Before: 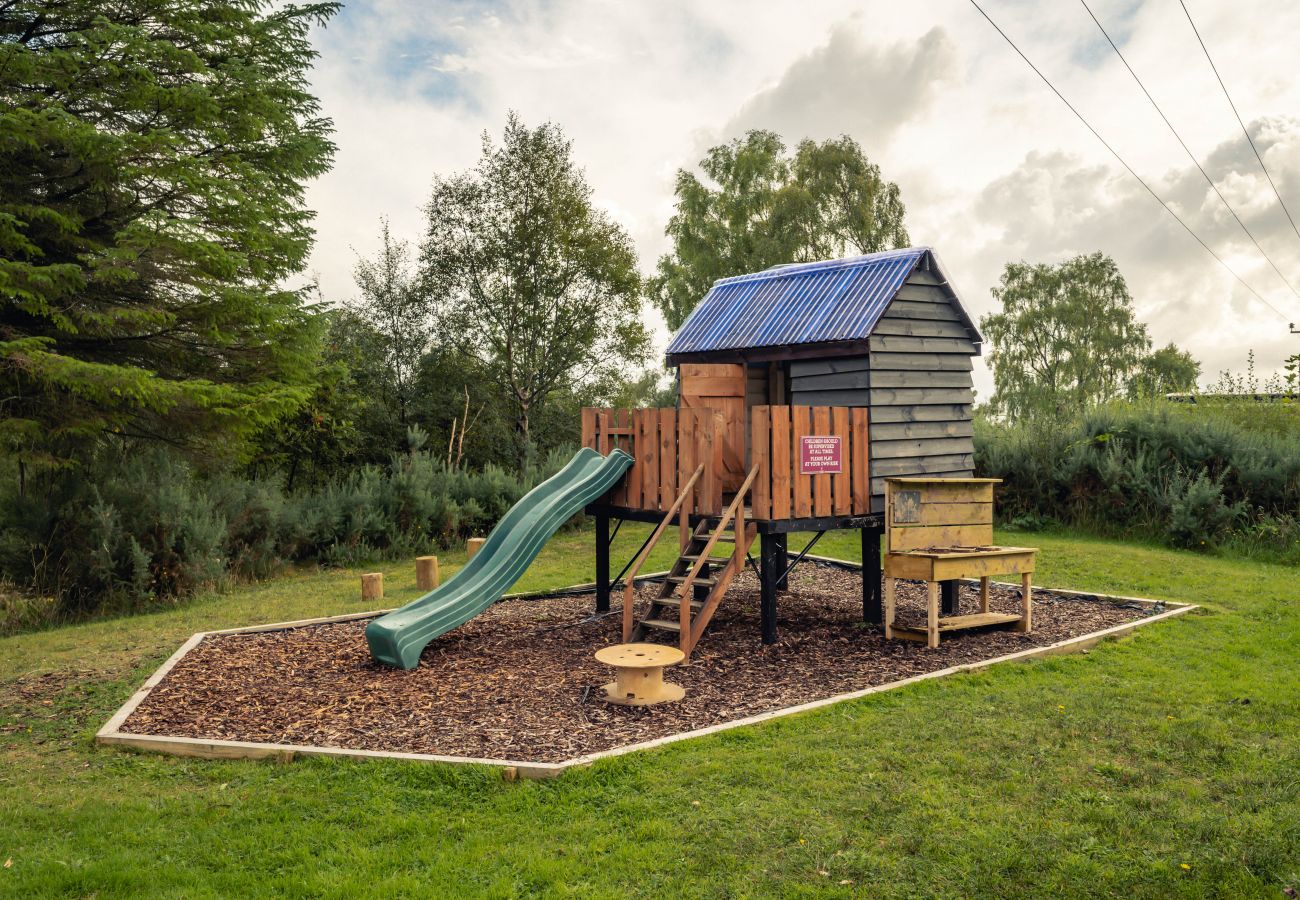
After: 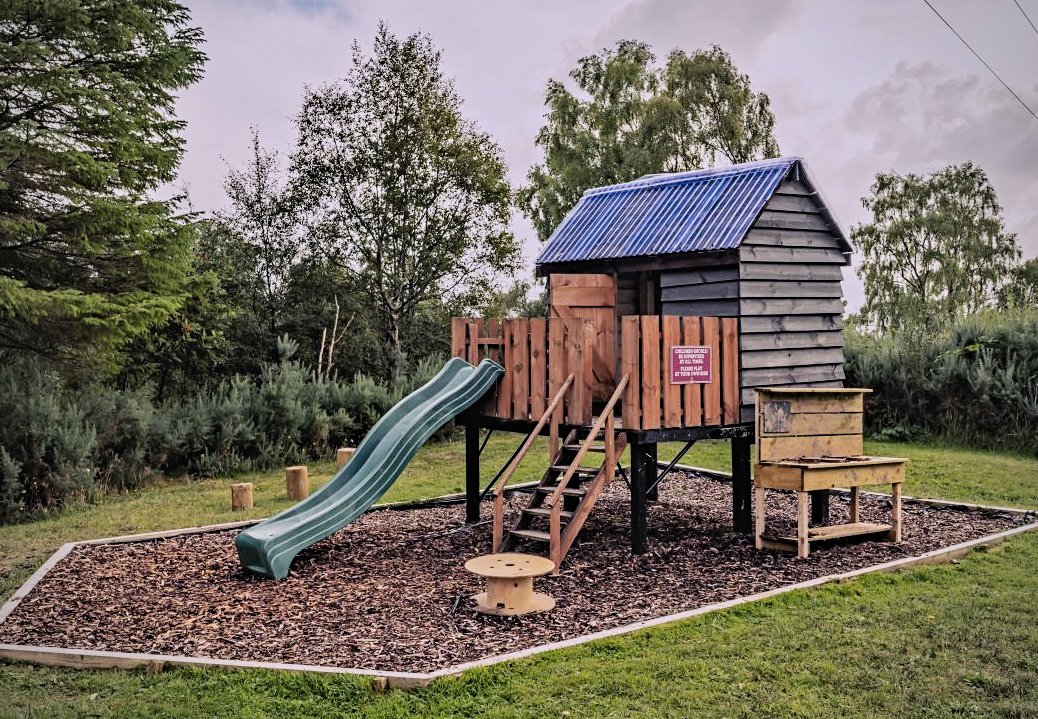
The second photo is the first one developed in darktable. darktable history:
contrast equalizer: octaves 7, y [[0.5, 0.542, 0.583, 0.625, 0.667, 0.708], [0.5 ×6], [0.5 ×6], [0 ×6], [0 ×6]]
exposure: black level correction -0.015, exposure -0.125 EV, compensate highlight preservation false
vignetting: fall-off radius 60.65%
white balance: red 1.042, blue 1.17
filmic rgb: black relative exposure -7.65 EV, white relative exposure 4.56 EV, hardness 3.61
crop and rotate: left 10.071%, top 10.071%, right 10.02%, bottom 10.02%
